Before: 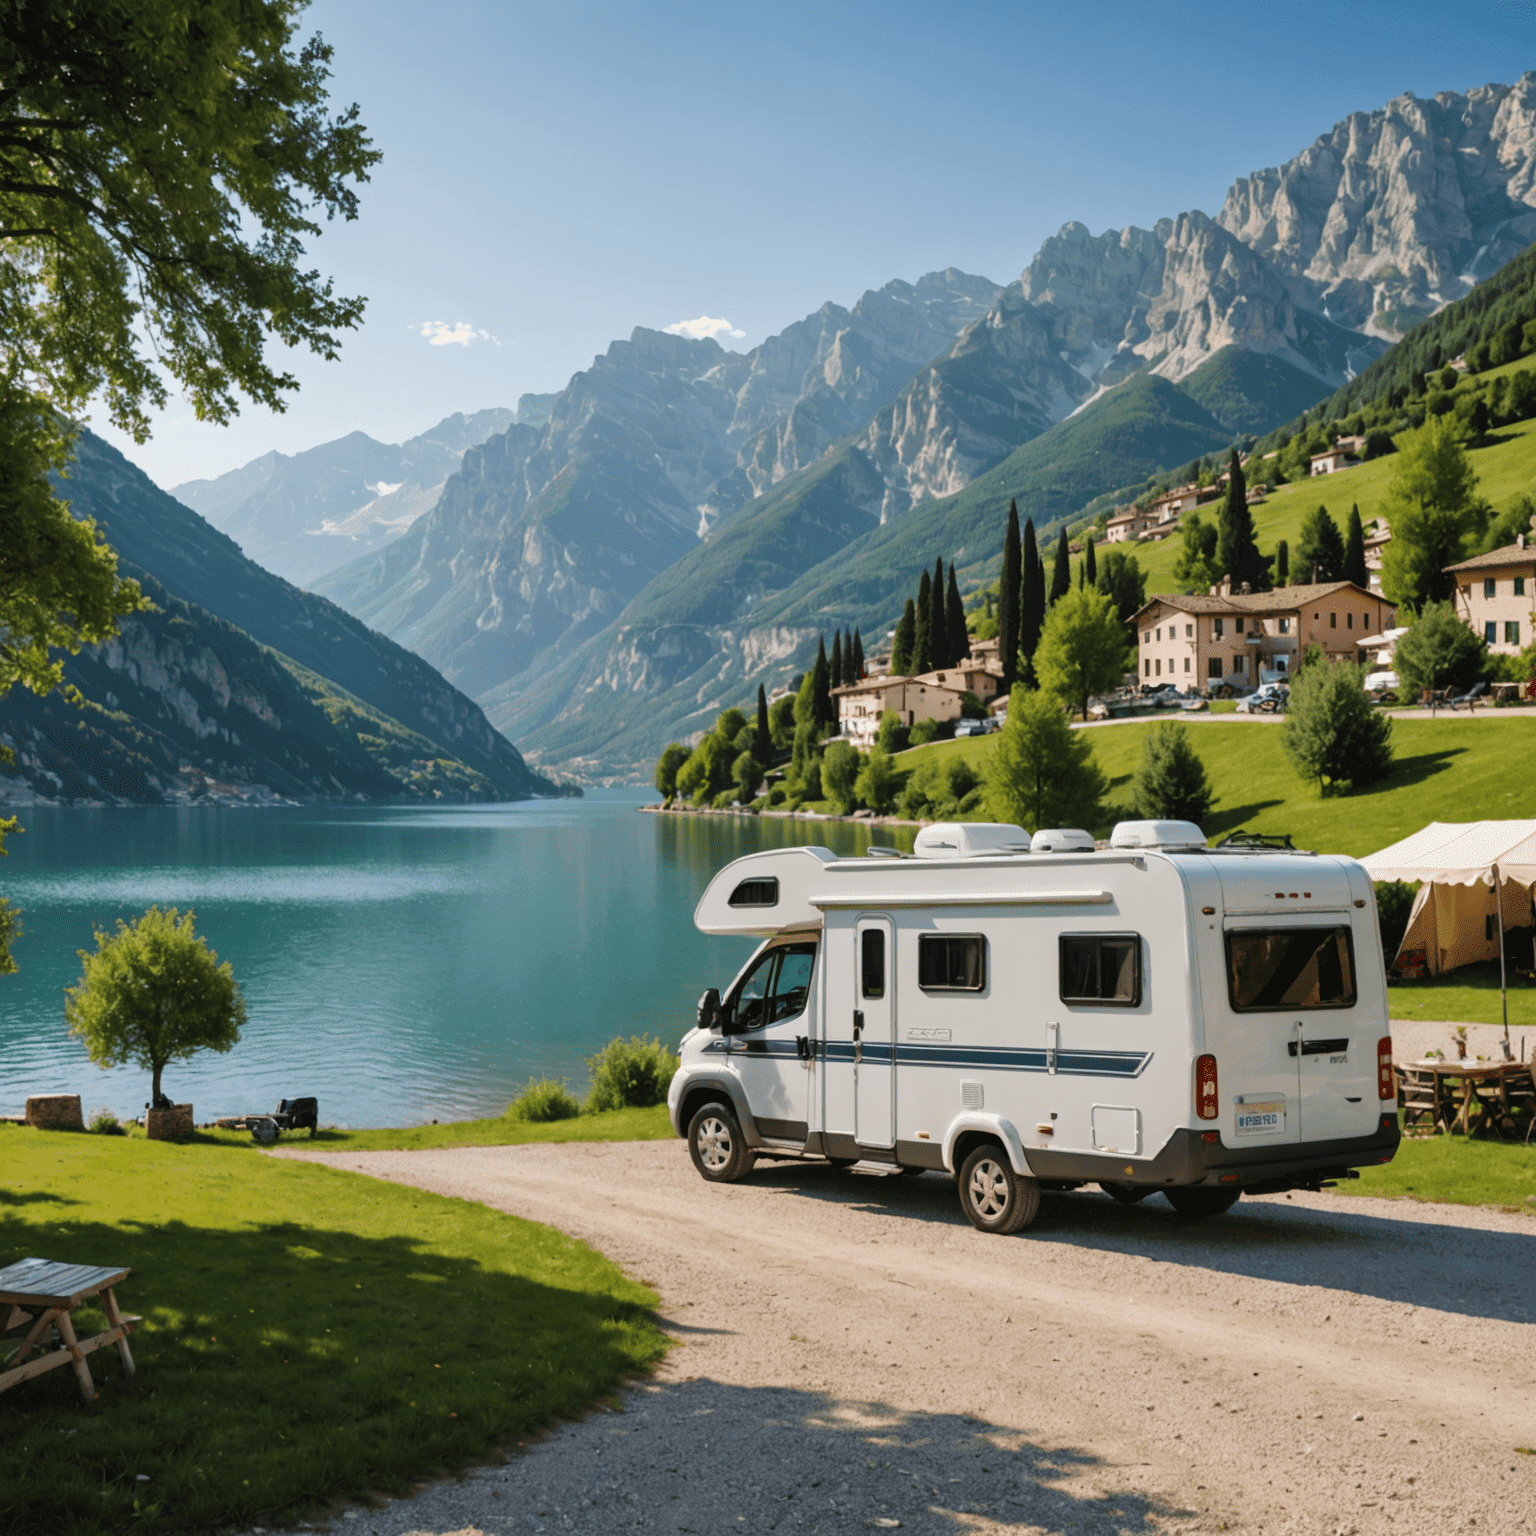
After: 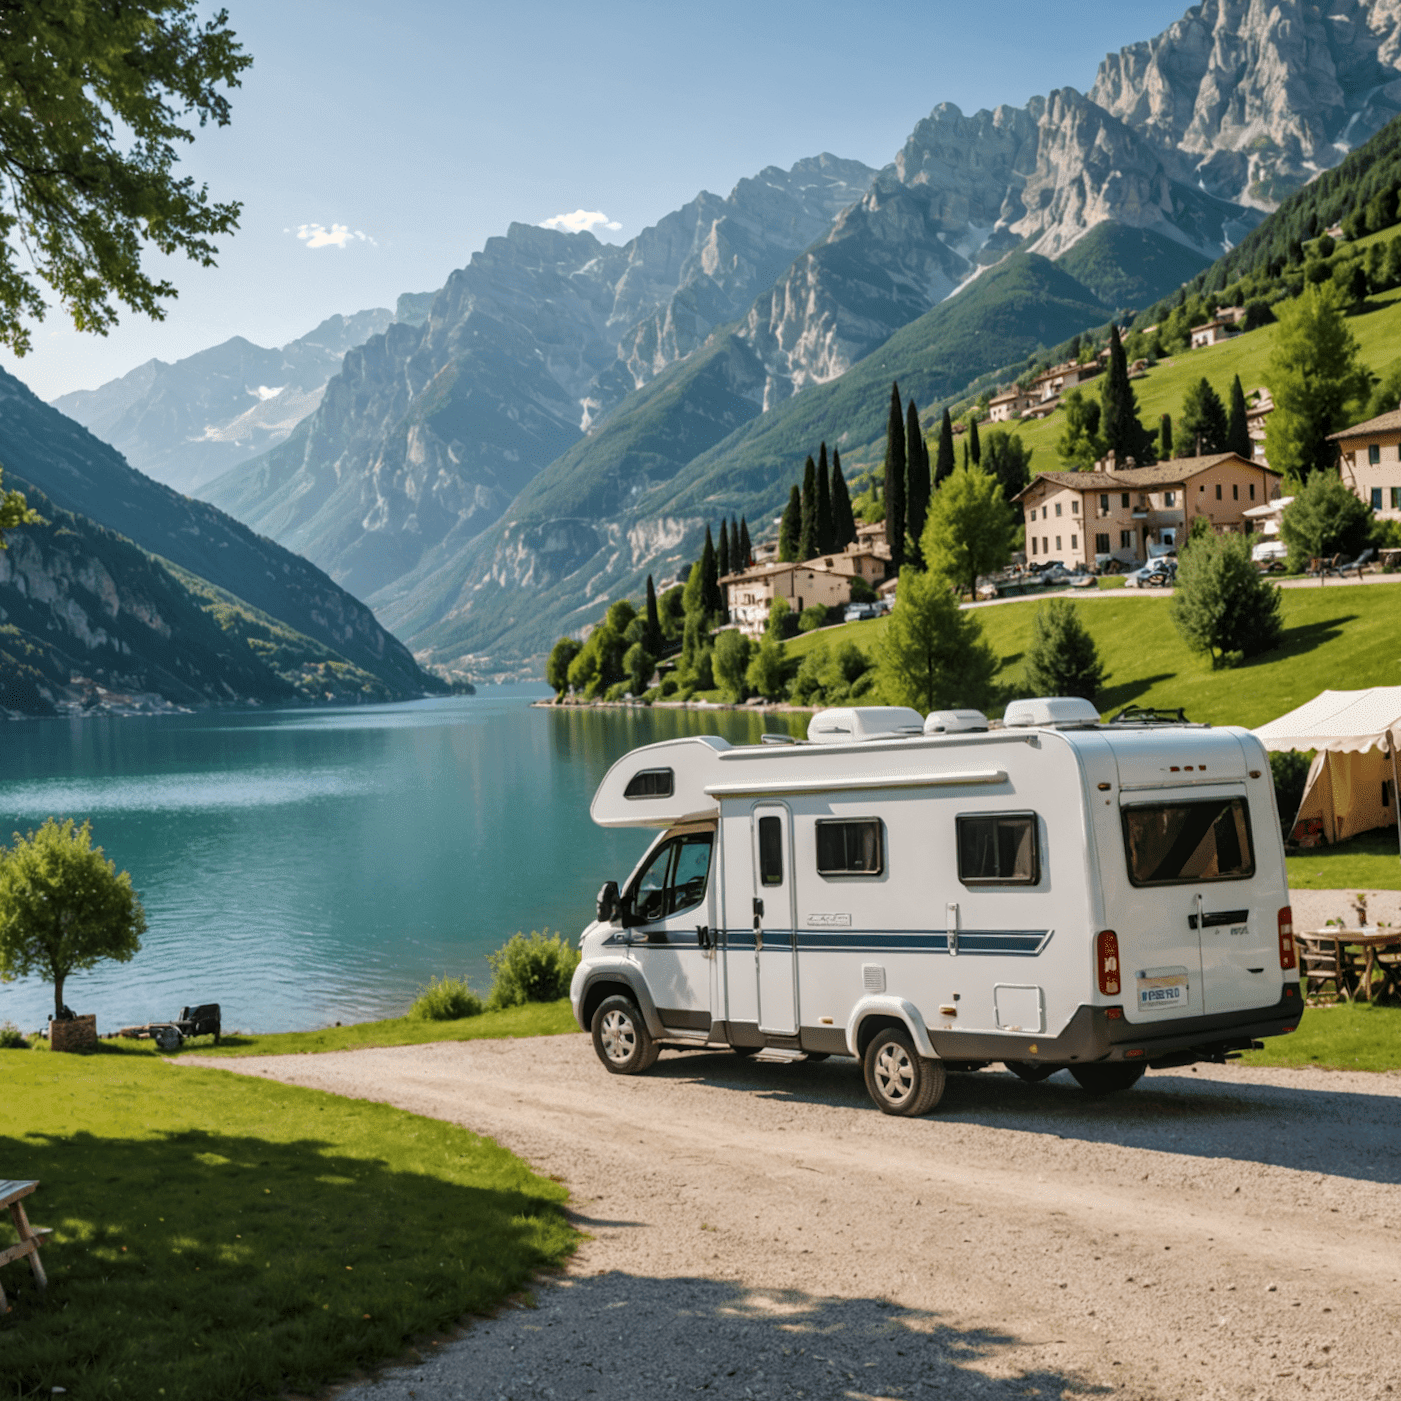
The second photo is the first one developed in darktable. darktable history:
crop and rotate: angle 1.96°, left 5.673%, top 5.673%
local contrast: on, module defaults
